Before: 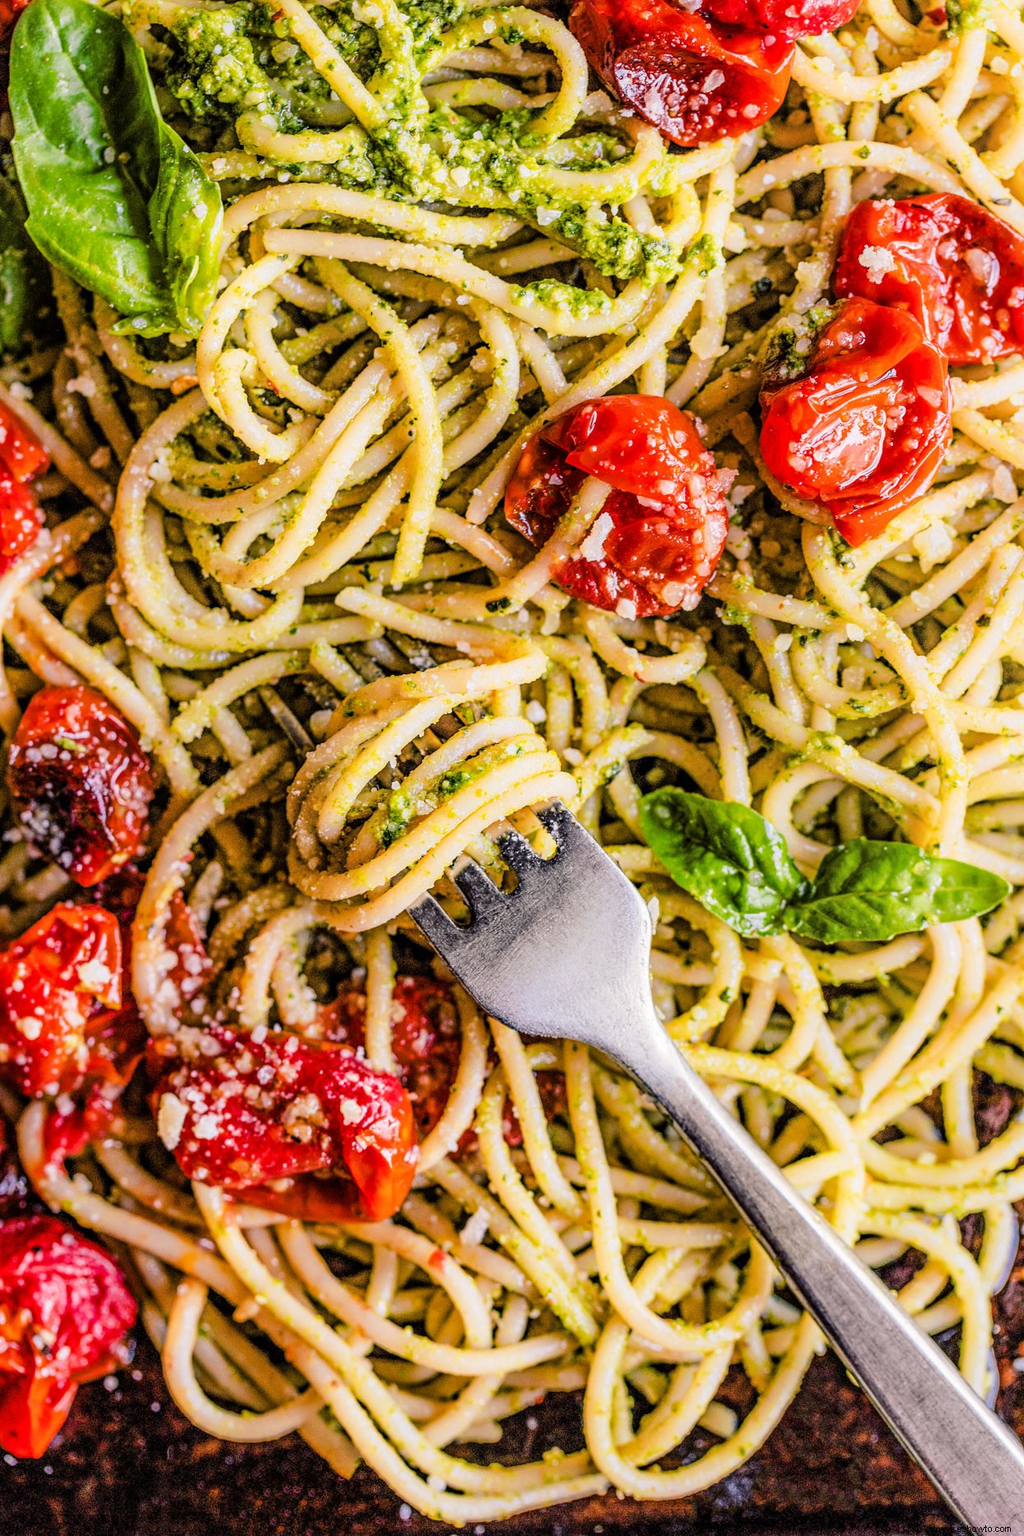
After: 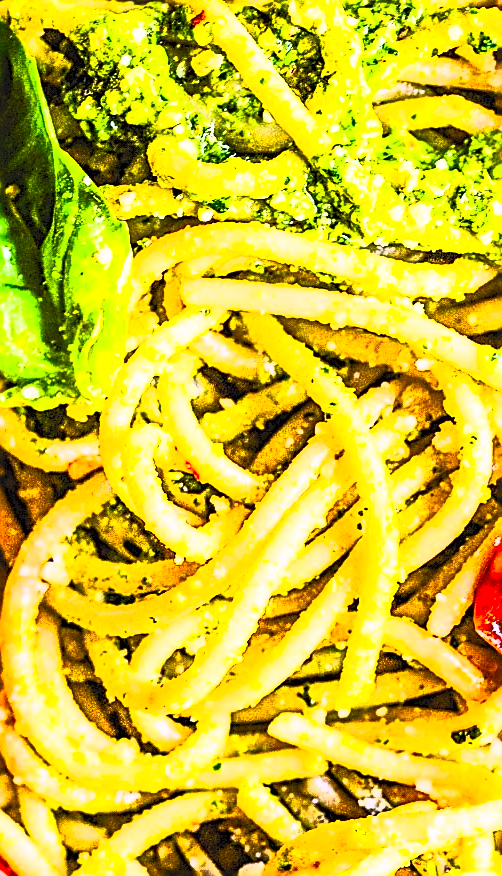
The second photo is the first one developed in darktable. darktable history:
crop and rotate: left 11.251%, top 0.099%, right 48.339%, bottom 52.912%
contrast brightness saturation: contrast 0.995, brightness 0.992, saturation 0.983
sharpen: amount 0.988
